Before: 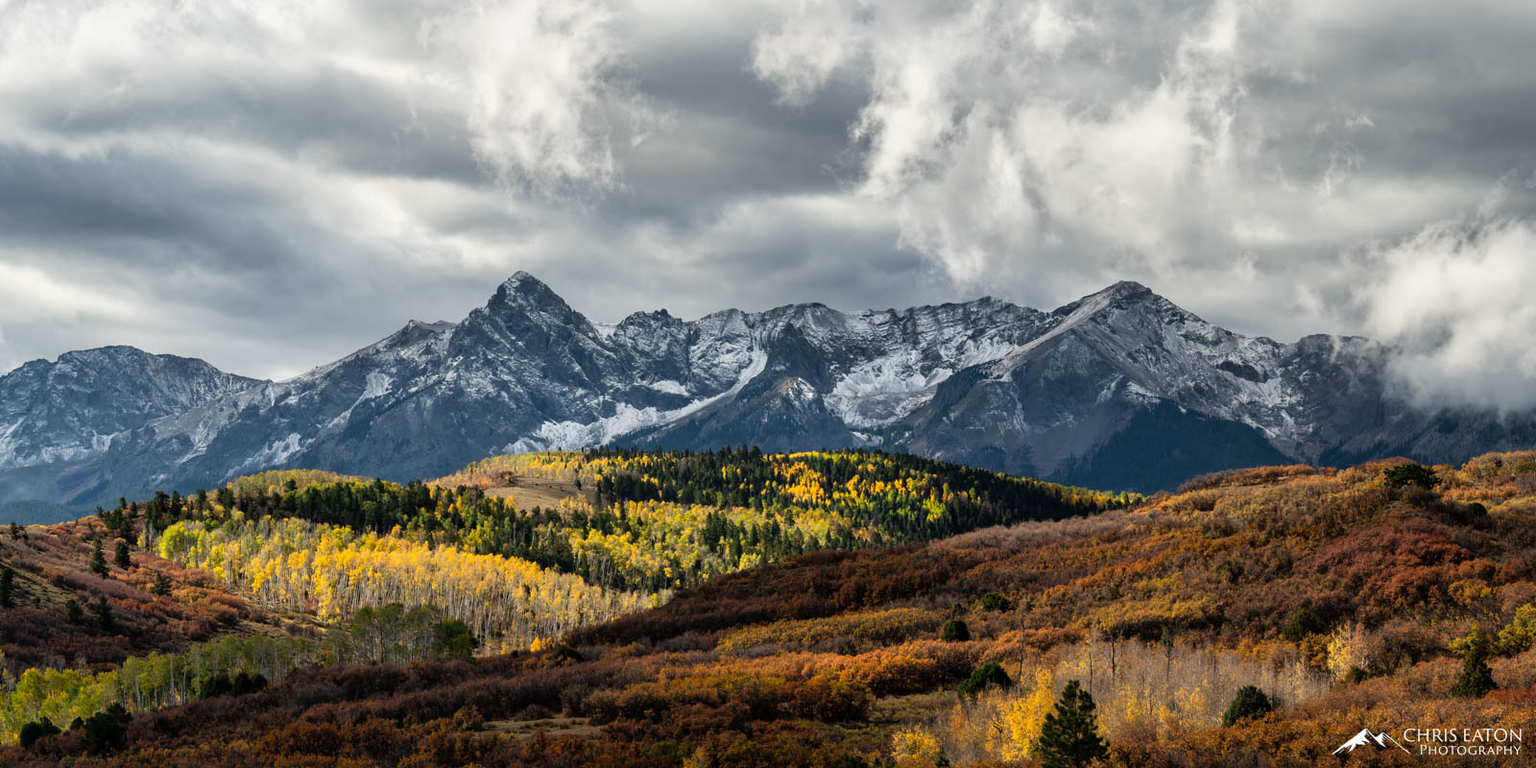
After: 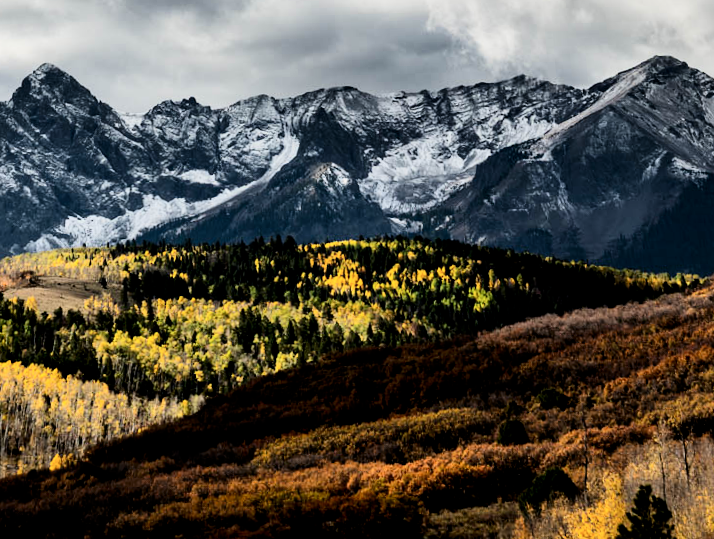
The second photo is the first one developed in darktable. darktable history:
rotate and perspective: rotation -1.68°, lens shift (vertical) -0.146, crop left 0.049, crop right 0.912, crop top 0.032, crop bottom 0.96
filmic rgb: black relative exposure -3.92 EV, white relative exposure 3.14 EV, hardness 2.87
contrast brightness saturation: contrast 0.28
crop: left 31.379%, top 24.658%, right 20.326%, bottom 6.628%
